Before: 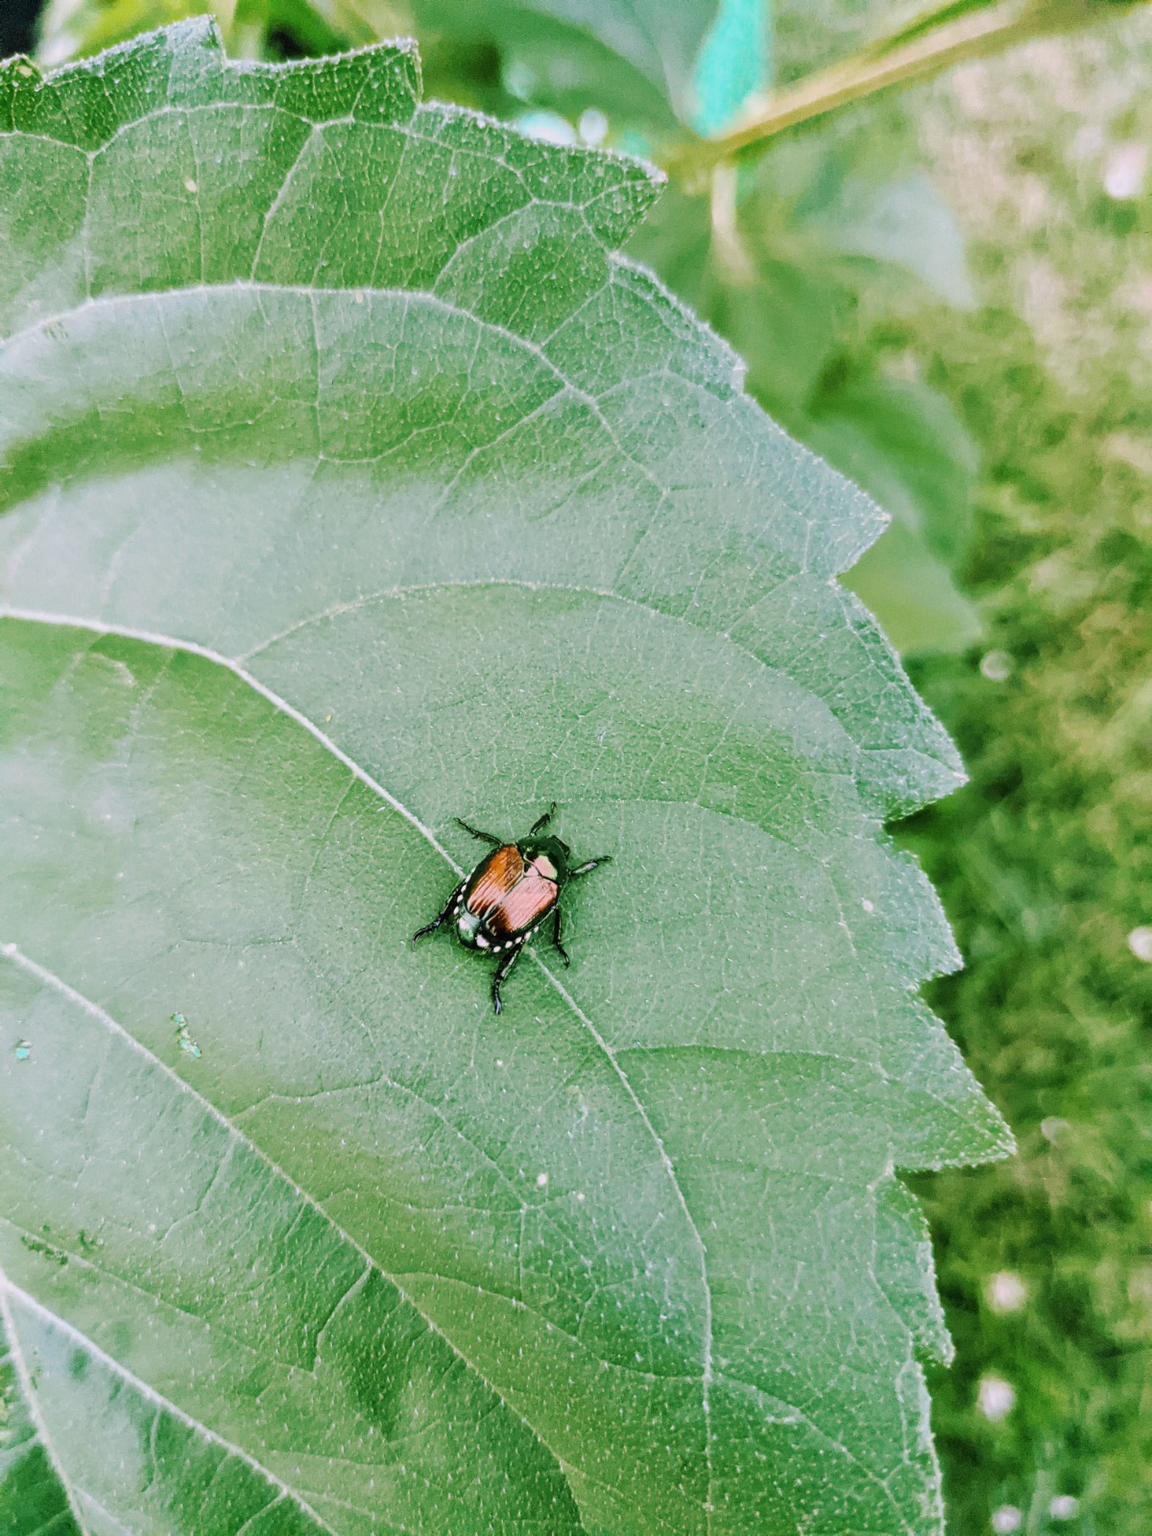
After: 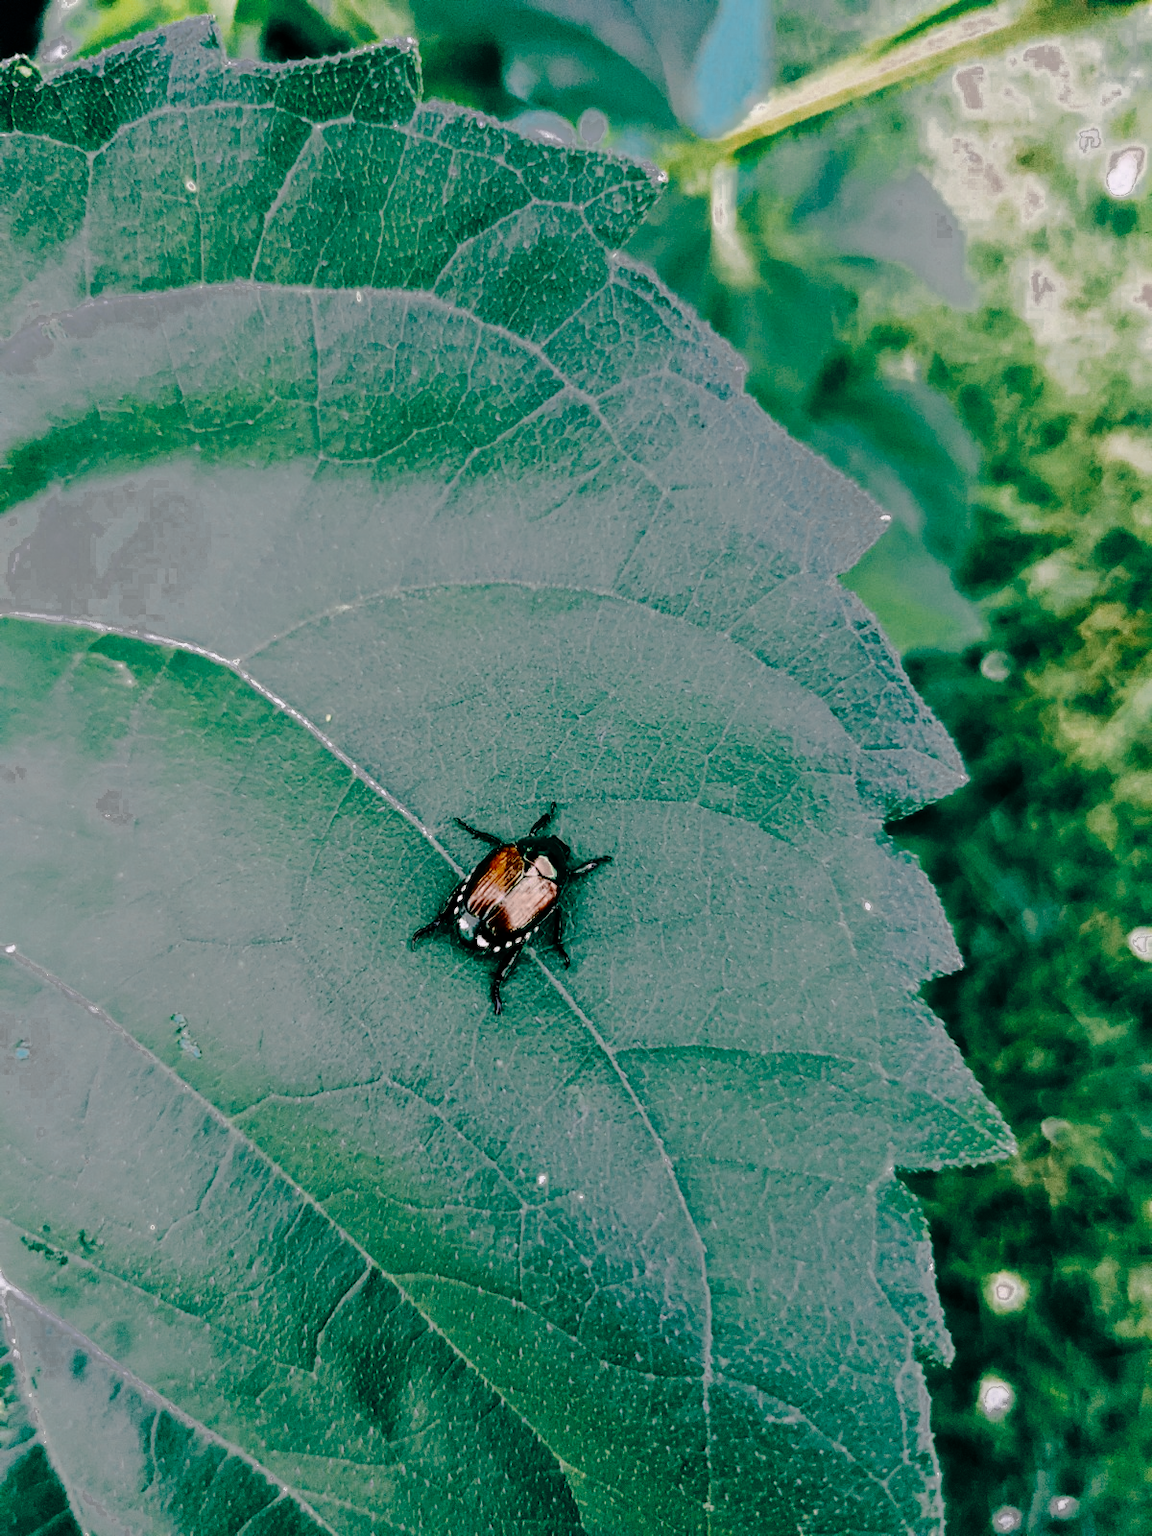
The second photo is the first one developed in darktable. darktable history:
color zones: curves: ch0 [(0, 0.5) (0.125, 0.4) (0.25, 0.5) (0.375, 0.4) (0.5, 0.4) (0.625, 0.35) (0.75, 0.35) (0.875, 0.5)]; ch1 [(0, 0.35) (0.125, 0.45) (0.25, 0.35) (0.375, 0.35) (0.5, 0.35) (0.625, 0.35) (0.75, 0.45) (0.875, 0.35)]; ch2 [(0, 0.6) (0.125, 0.5) (0.25, 0.5) (0.375, 0.6) (0.5, 0.6) (0.625, 0.5) (0.75, 0.5) (0.875, 0.5)], process mode strong
contrast brightness saturation: contrast 0.239, brightness -0.227, saturation 0.15
tone curve: curves: ch0 [(0.003, 0) (0.066, 0.031) (0.163, 0.112) (0.264, 0.238) (0.395, 0.408) (0.517, 0.56) (0.684, 0.734) (0.791, 0.814) (1, 1)]; ch1 [(0, 0) (0.164, 0.115) (0.337, 0.332) (0.39, 0.398) (0.464, 0.461) (0.501, 0.5) (0.507, 0.5) (0.534, 0.532) (0.577, 0.59) (0.652, 0.681) (0.733, 0.749) (0.811, 0.796) (1, 1)]; ch2 [(0, 0) (0.337, 0.382) (0.464, 0.476) (0.501, 0.5) (0.527, 0.54) (0.551, 0.565) (0.6, 0.59) (0.687, 0.675) (1, 1)], preserve colors none
